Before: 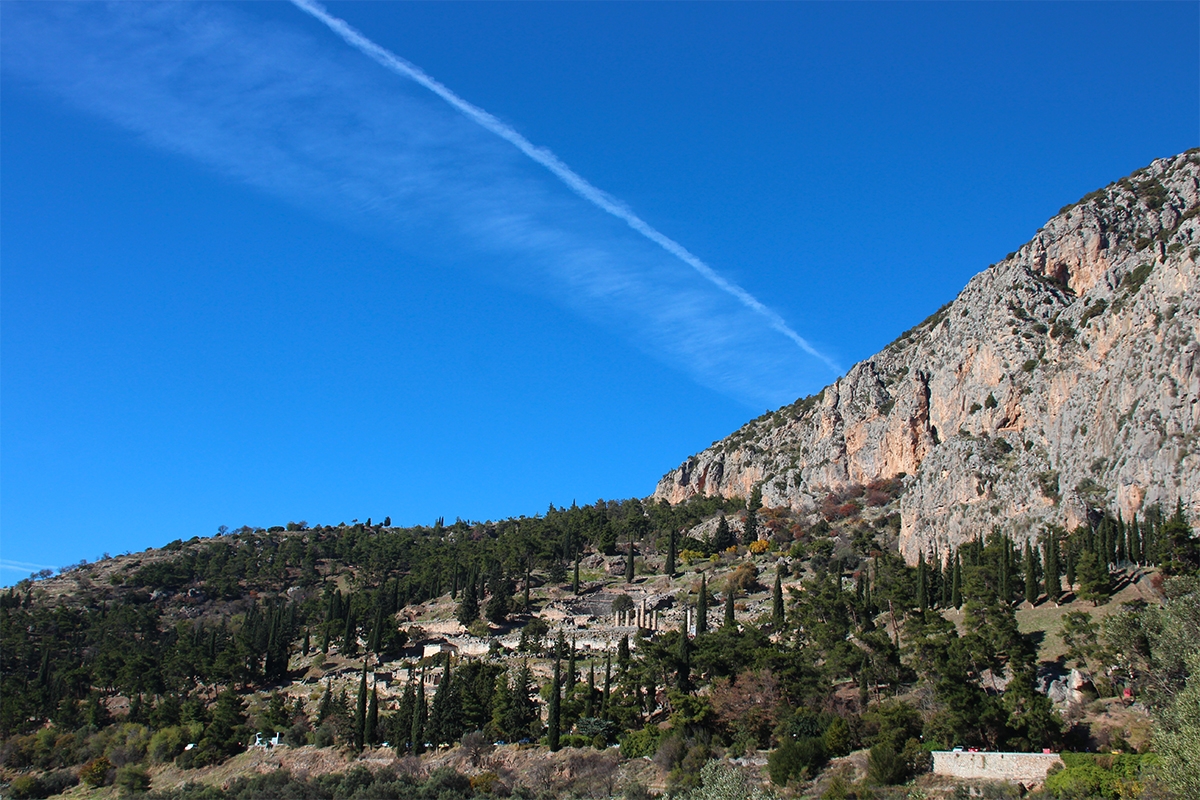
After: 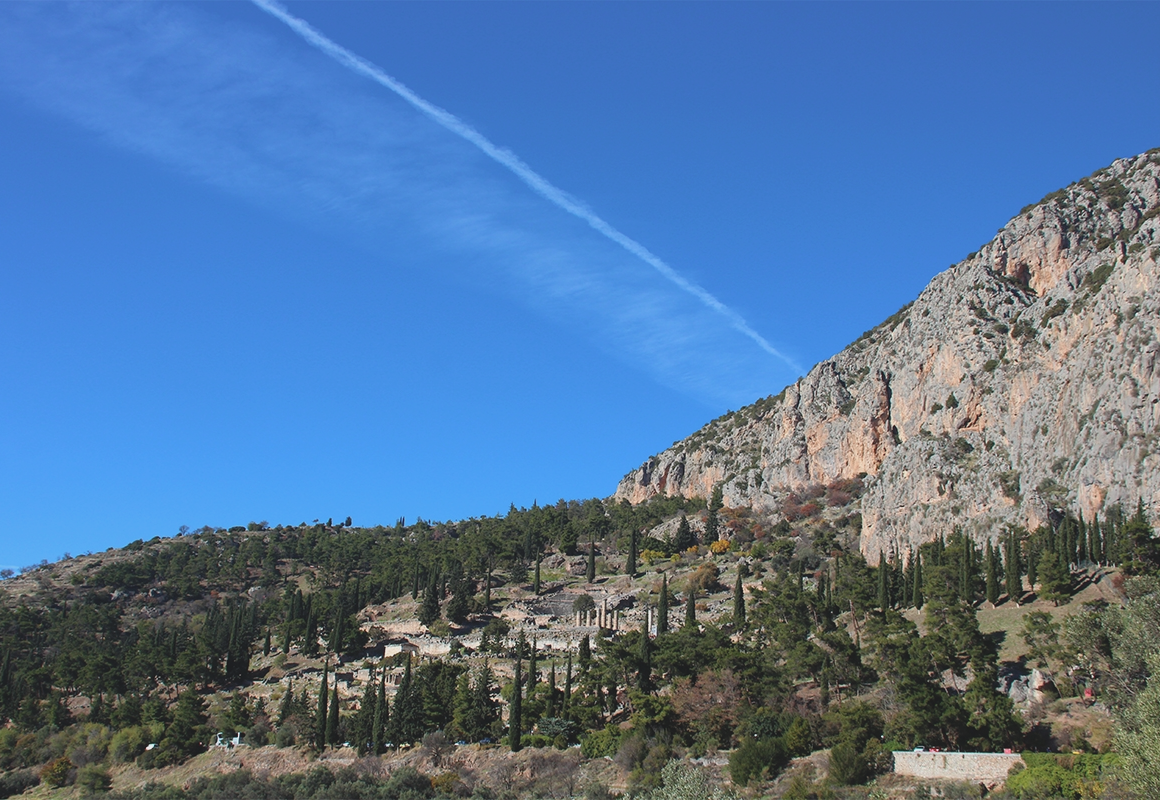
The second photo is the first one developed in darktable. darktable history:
crop and rotate: left 3.328%
contrast brightness saturation: contrast -0.147, brightness 0.05, saturation -0.119
